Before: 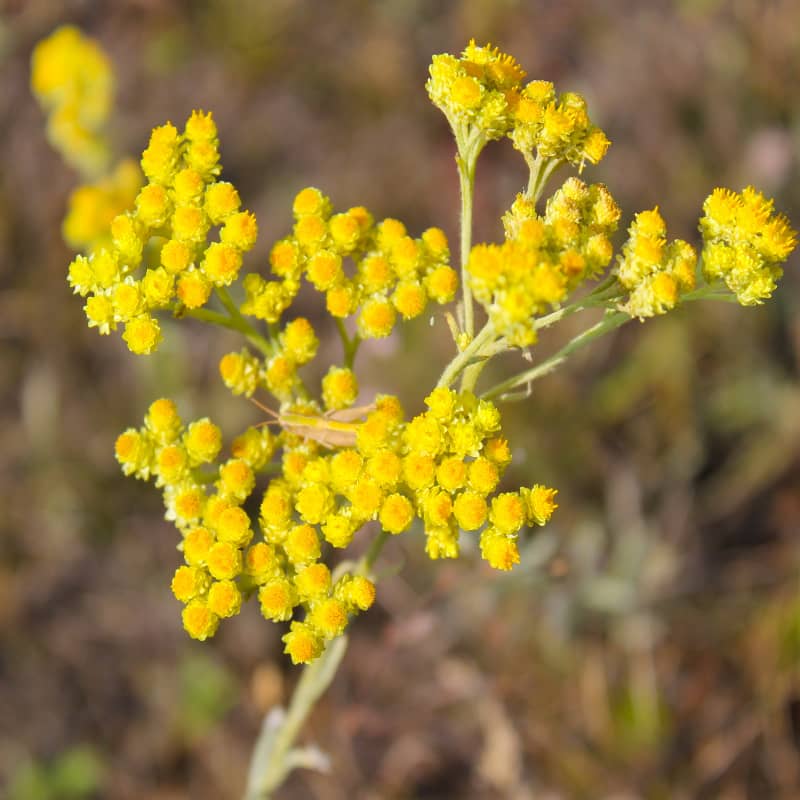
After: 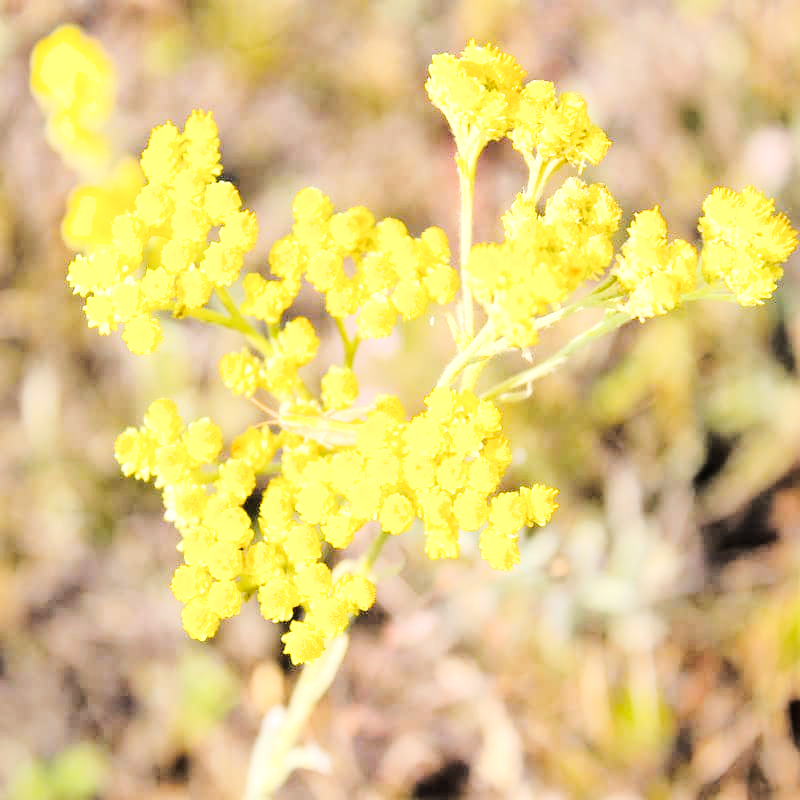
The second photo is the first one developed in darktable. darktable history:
shadows and highlights: shadows 10.41, white point adjustment 1, highlights -39.46
tone curve: curves: ch0 [(0, 0) (0.003, 0.003) (0.011, 0.014) (0.025, 0.033) (0.044, 0.06) (0.069, 0.096) (0.1, 0.132) (0.136, 0.174) (0.177, 0.226) (0.224, 0.282) (0.277, 0.352) (0.335, 0.435) (0.399, 0.524) (0.468, 0.615) (0.543, 0.695) (0.623, 0.771) (0.709, 0.835) (0.801, 0.894) (0.898, 0.944) (1, 1)], preserve colors none
base curve: curves: ch0 [(0, 0) (0.036, 0.01) (0.123, 0.254) (0.258, 0.504) (0.507, 0.748) (1, 1)]
tone equalizer: -8 EV -0.51 EV, -7 EV -0.306 EV, -6 EV -0.063 EV, -5 EV 0.414 EV, -4 EV 0.969 EV, -3 EV 0.789 EV, -2 EV -0.007 EV, -1 EV 0.127 EV, +0 EV -0.021 EV, smoothing diameter 24.9%, edges refinement/feathering 9.84, preserve details guided filter
color calibration: gray › normalize channels true, illuminant same as pipeline (D50), adaptation none (bypass), x 0.332, y 0.334, temperature 5016.89 K, gamut compression 0.006
exposure: black level correction 0, exposure 0.694 EV, compensate highlight preservation false
